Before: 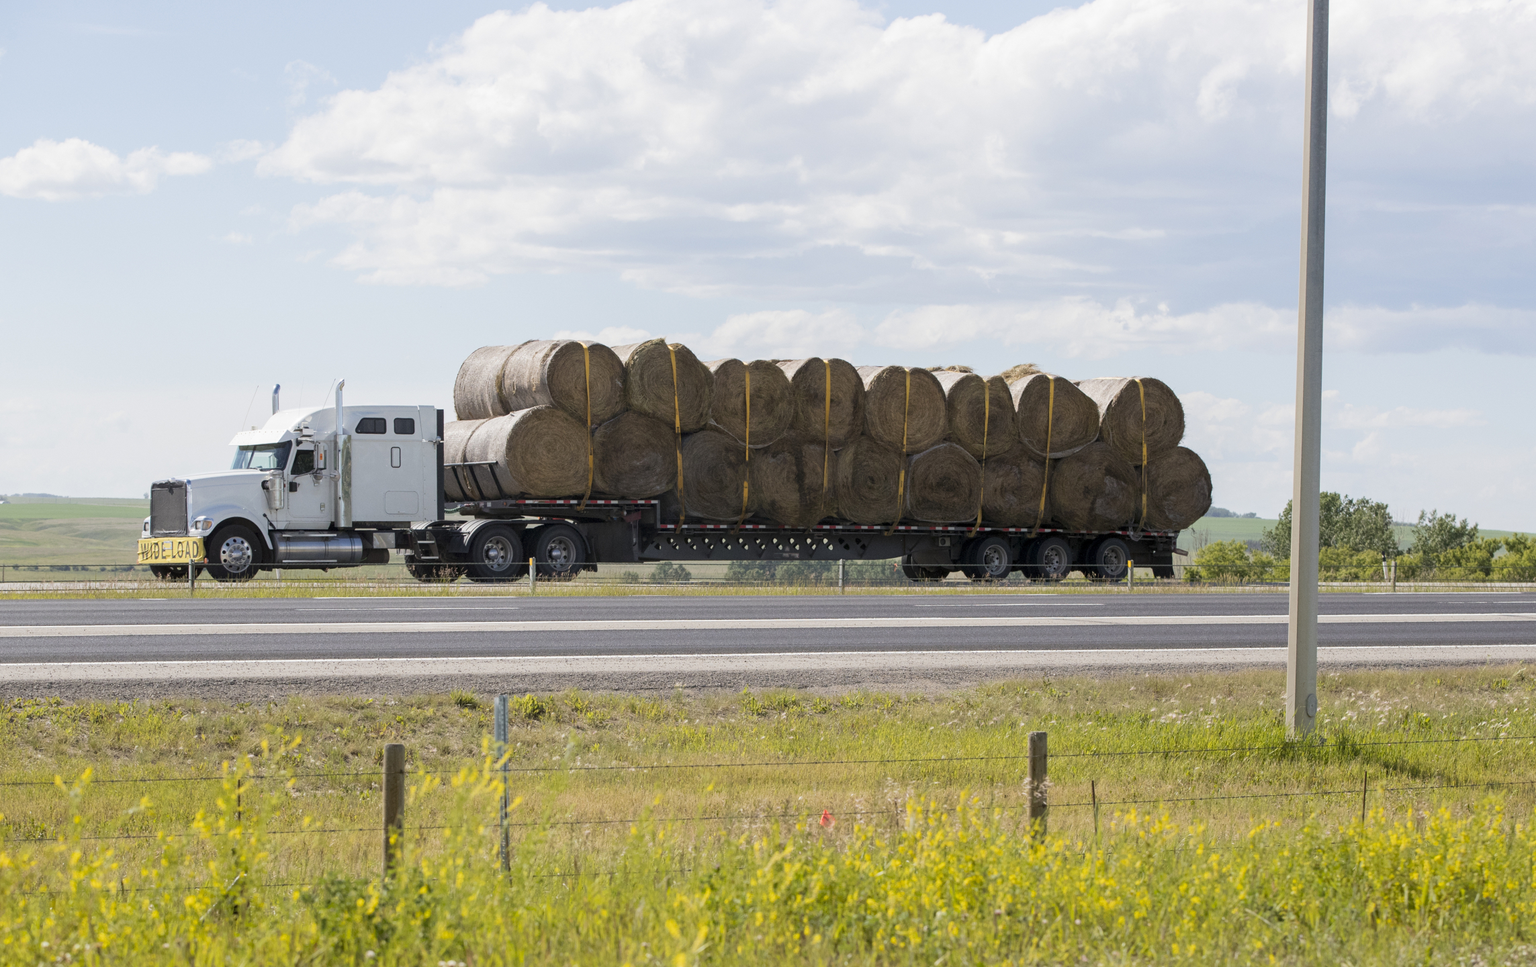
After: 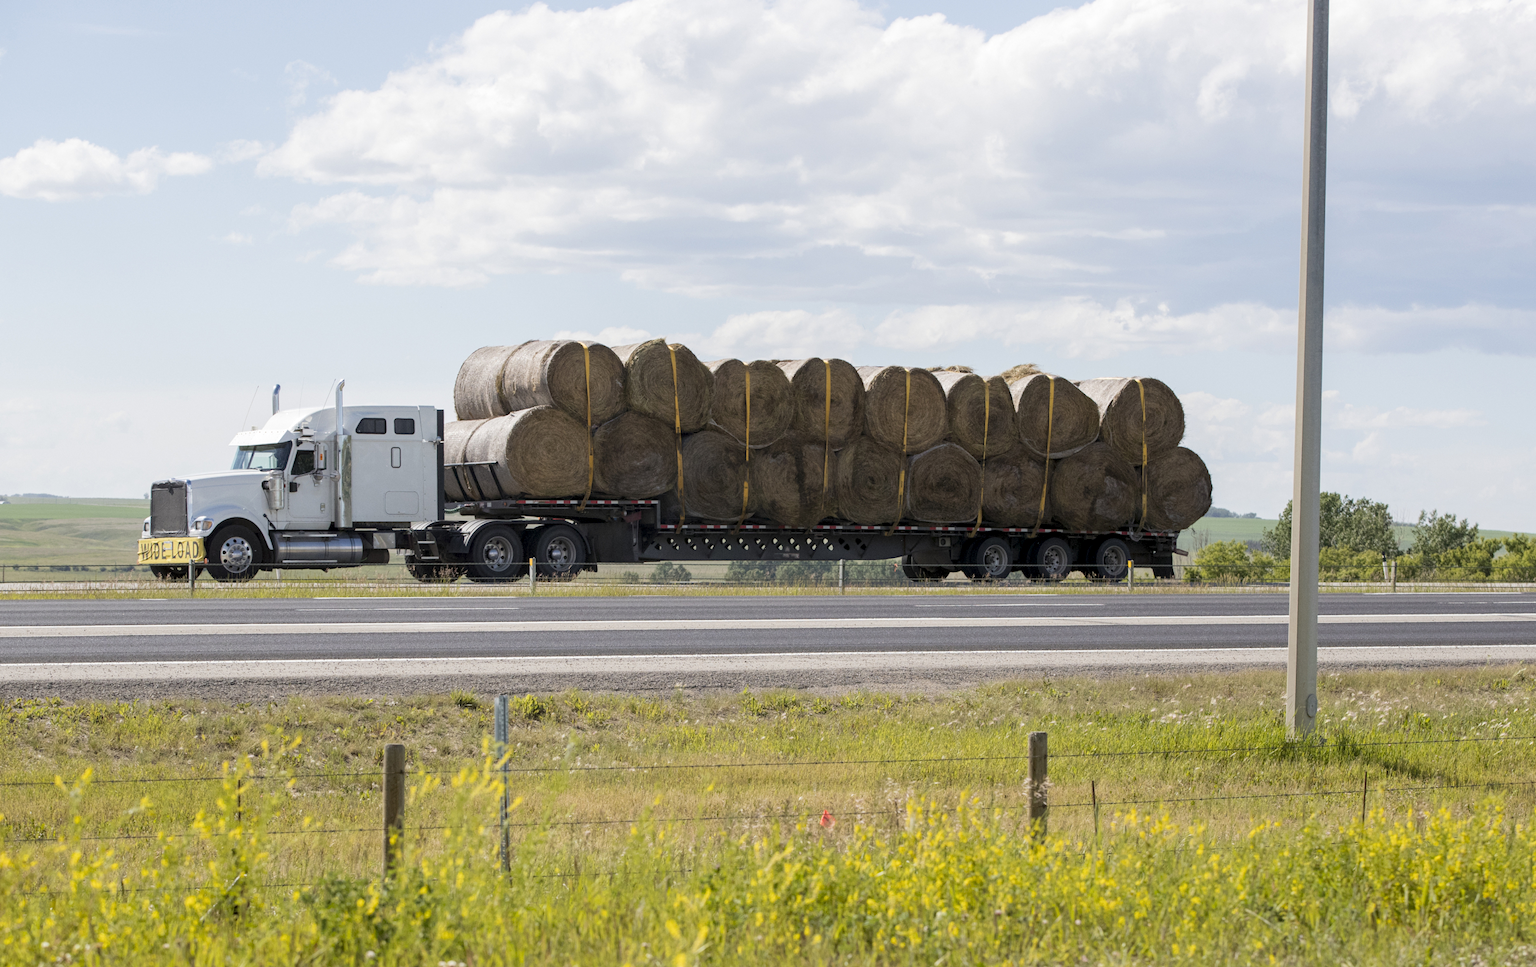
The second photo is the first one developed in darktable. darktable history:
local contrast: highlights 104%, shadows 102%, detail 120%, midtone range 0.2
